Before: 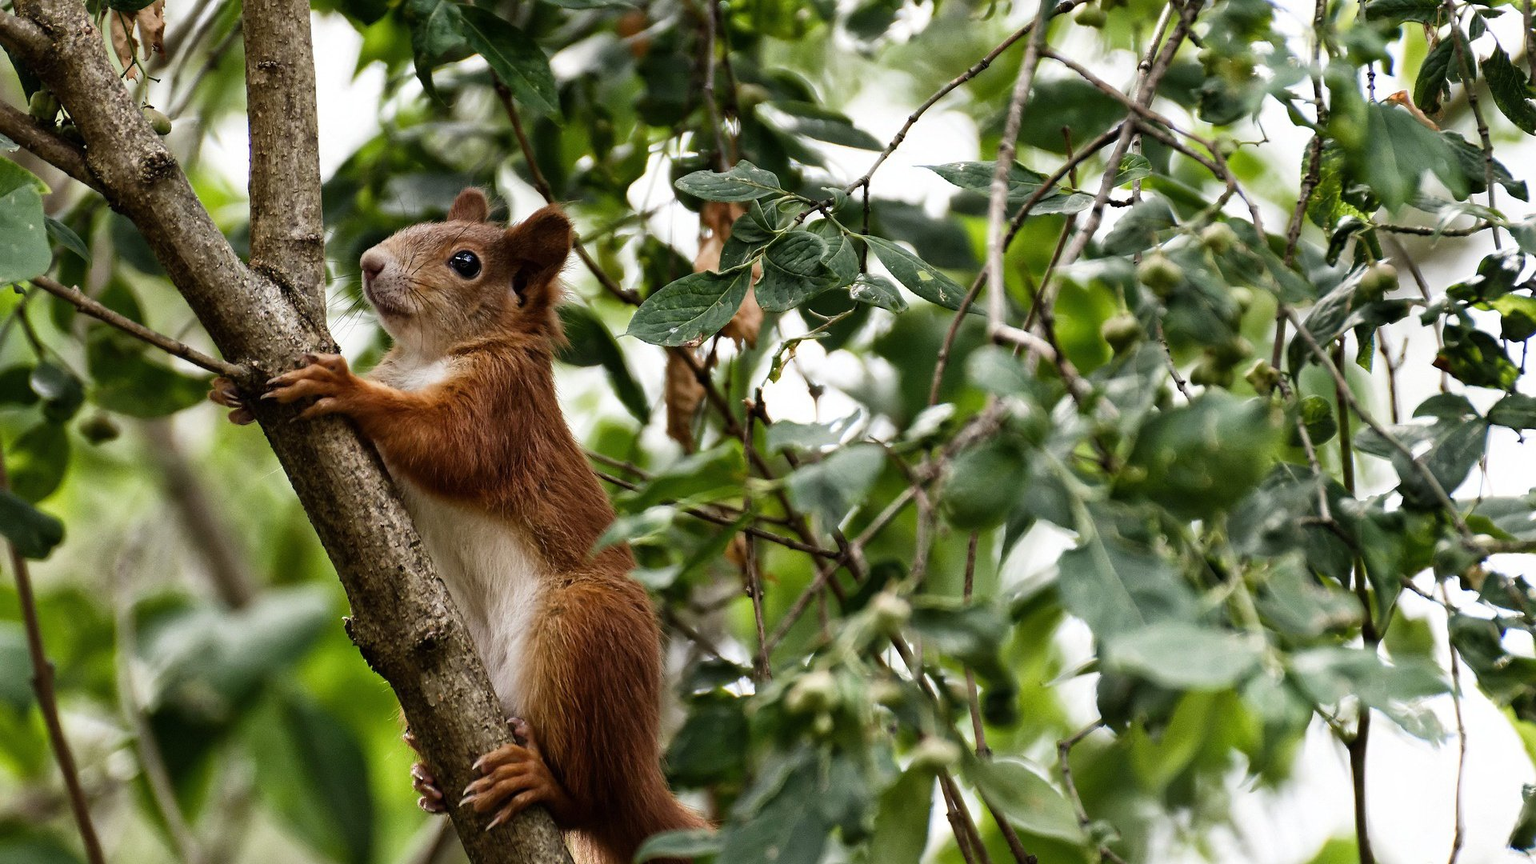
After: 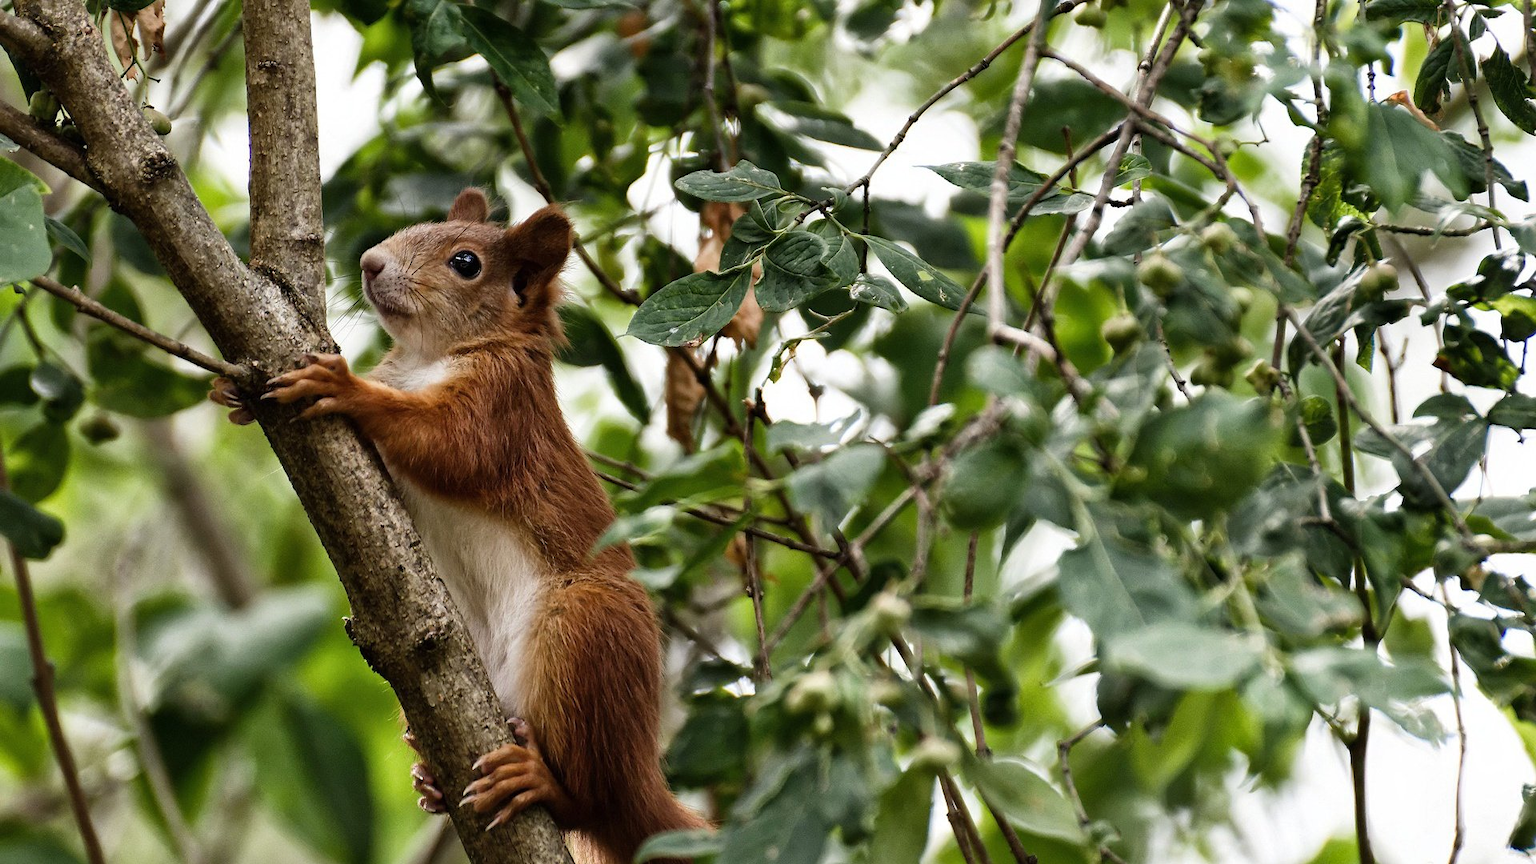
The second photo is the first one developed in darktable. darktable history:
shadows and highlights: shadows 37.27, highlights -28.18, soften with gaussian
tone equalizer: -7 EV 0.13 EV, smoothing diameter 25%, edges refinement/feathering 10, preserve details guided filter
